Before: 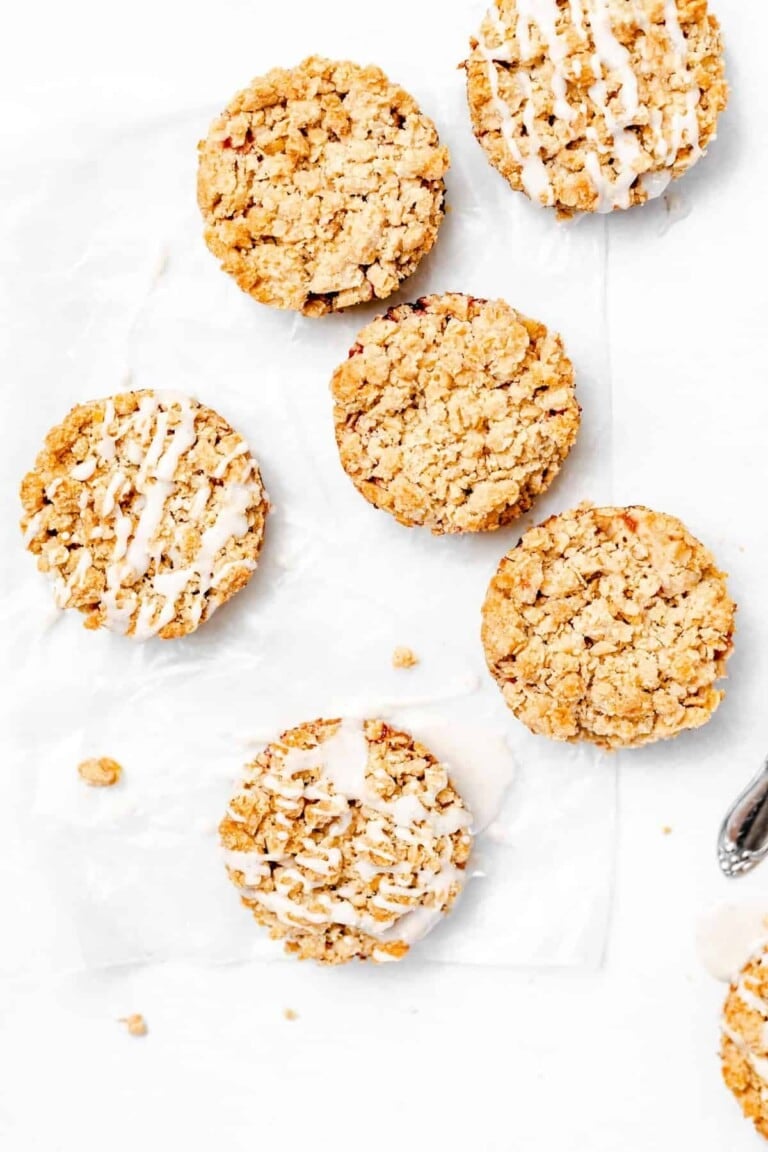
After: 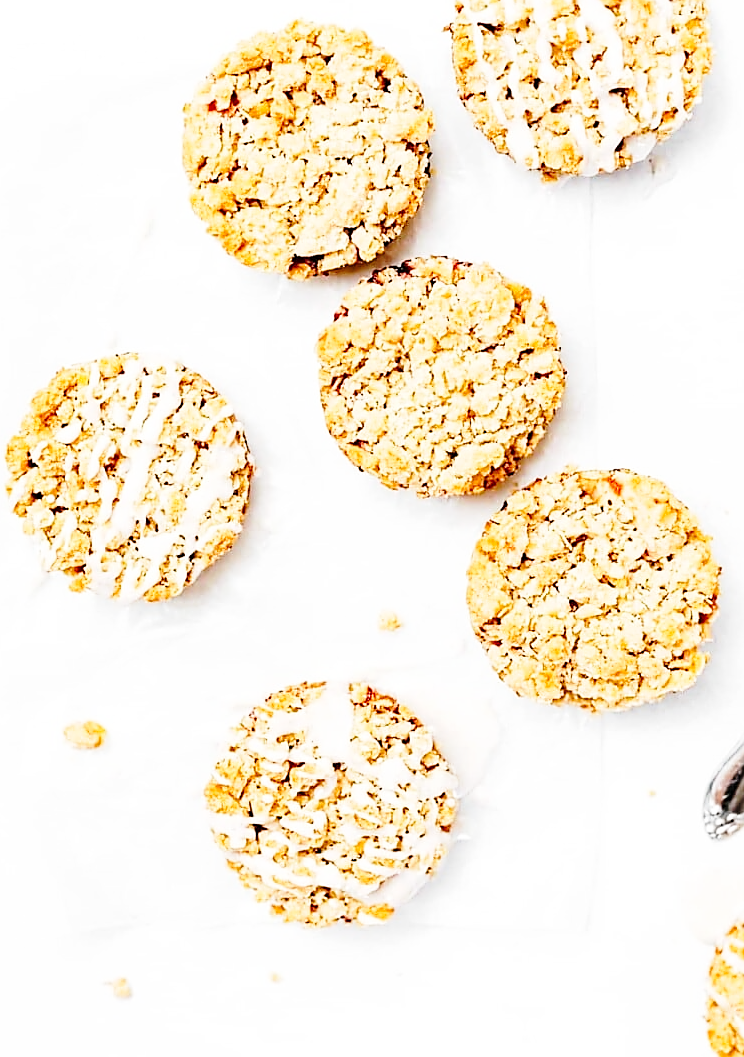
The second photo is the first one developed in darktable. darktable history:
base curve: curves: ch0 [(0, 0) (0.028, 0.03) (0.121, 0.232) (0.46, 0.748) (0.859, 0.968) (1, 1)], preserve colors none
sharpen: radius 1.4, amount 1.25, threshold 0.7
crop: left 1.964%, top 3.251%, right 1.122%, bottom 4.933%
